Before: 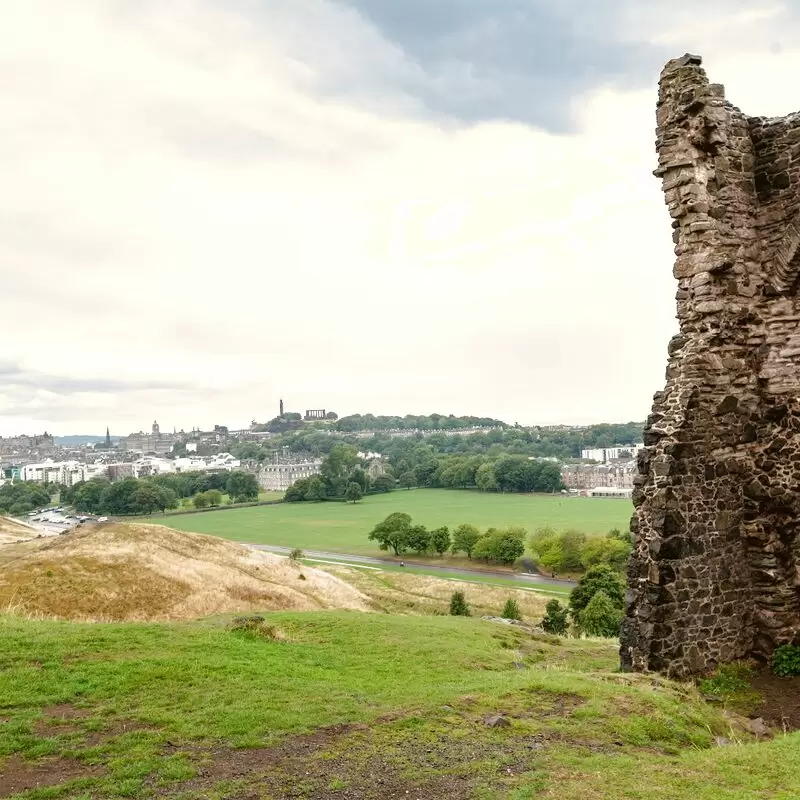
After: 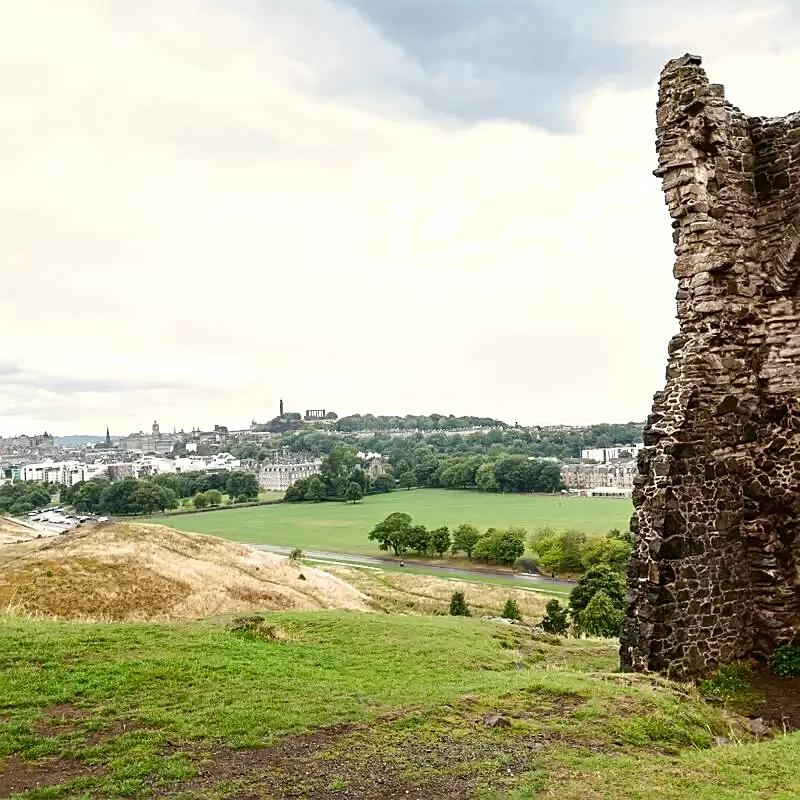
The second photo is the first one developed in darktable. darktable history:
tone curve: curves: ch0 [(0, 0) (0.003, 0.003) (0.011, 0.012) (0.025, 0.024) (0.044, 0.039) (0.069, 0.052) (0.1, 0.072) (0.136, 0.097) (0.177, 0.128) (0.224, 0.168) (0.277, 0.217) (0.335, 0.276) (0.399, 0.345) (0.468, 0.429) (0.543, 0.524) (0.623, 0.628) (0.709, 0.732) (0.801, 0.829) (0.898, 0.919) (1, 1)], color space Lab, independent channels, preserve colors none
sharpen: on, module defaults
